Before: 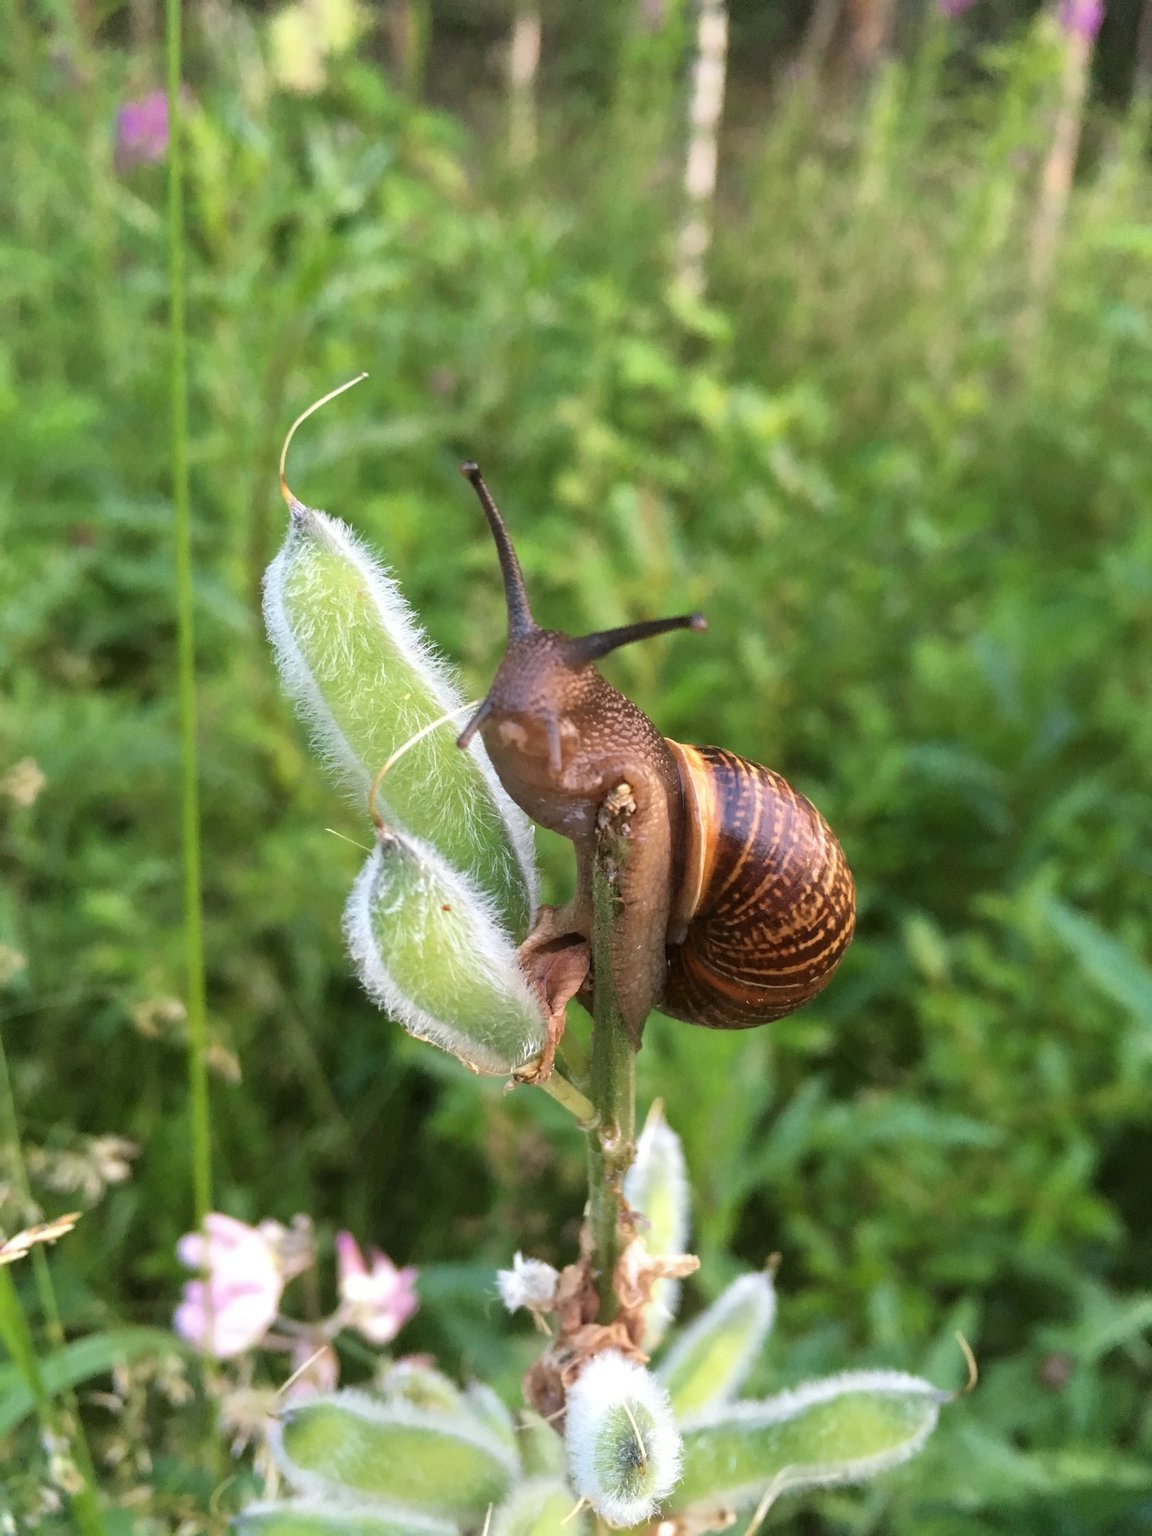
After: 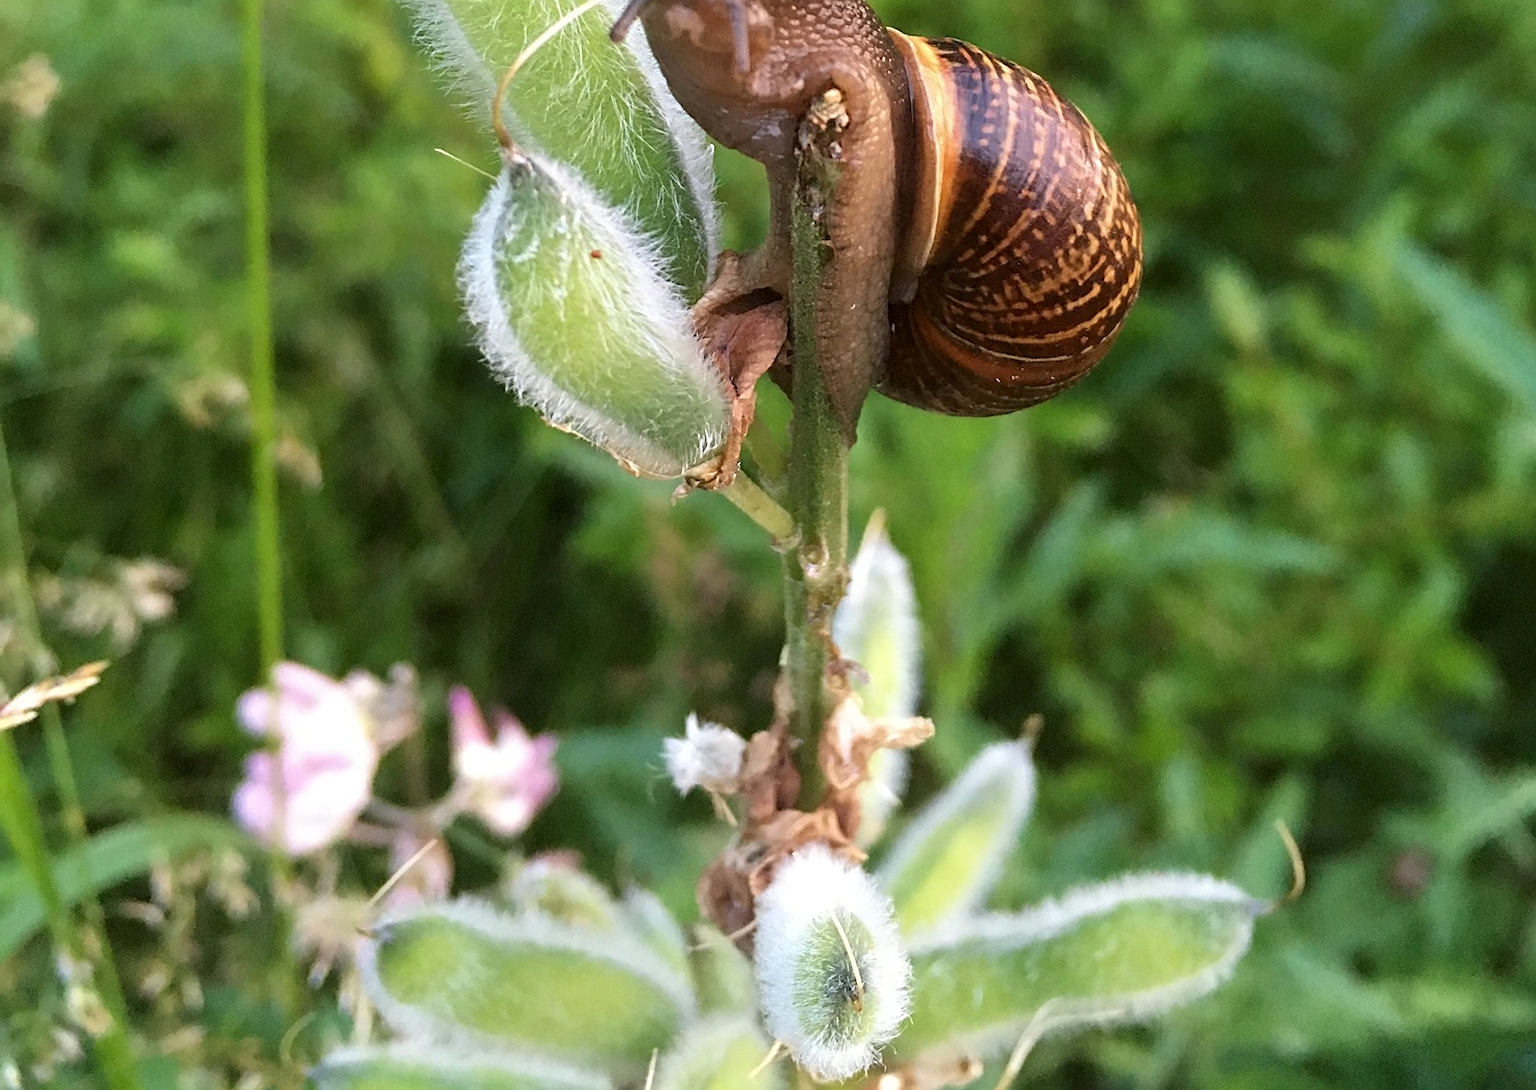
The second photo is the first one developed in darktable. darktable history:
sharpen: on, module defaults
crop and rotate: top 46.787%, right 0.114%
contrast brightness saturation: contrast 0.035, brightness -0.035
